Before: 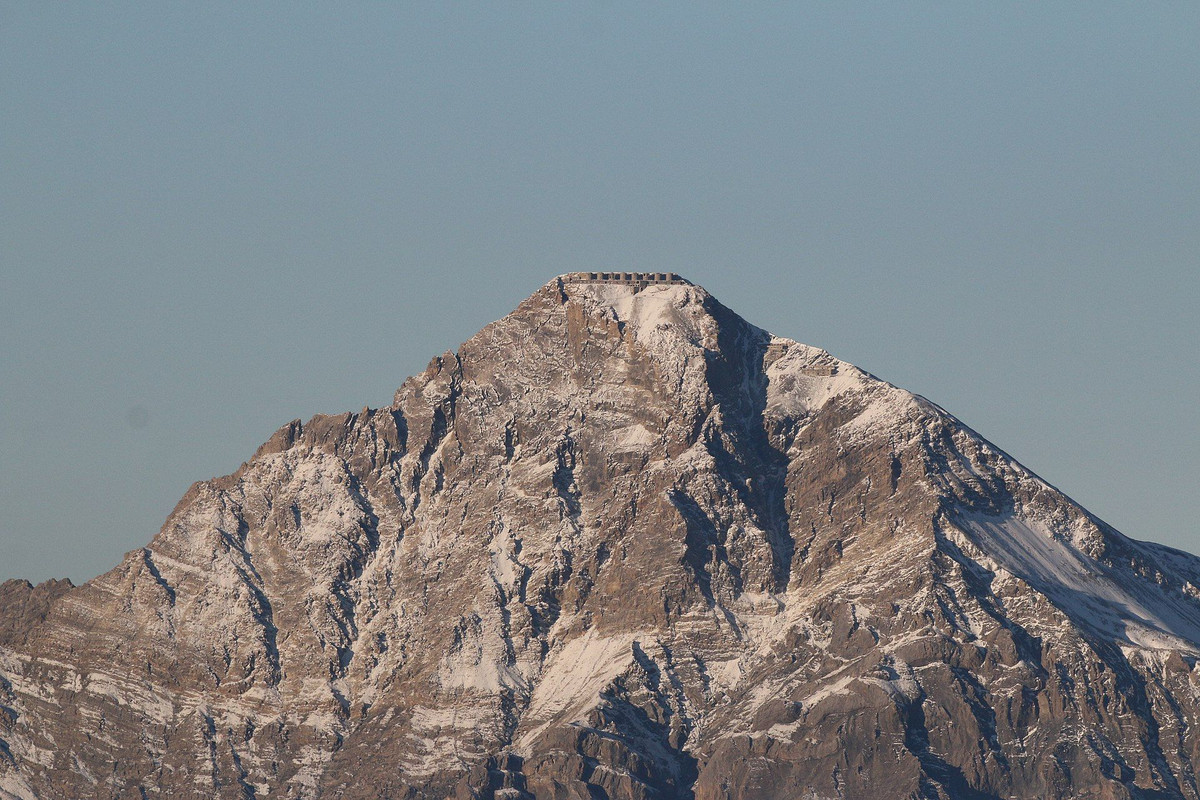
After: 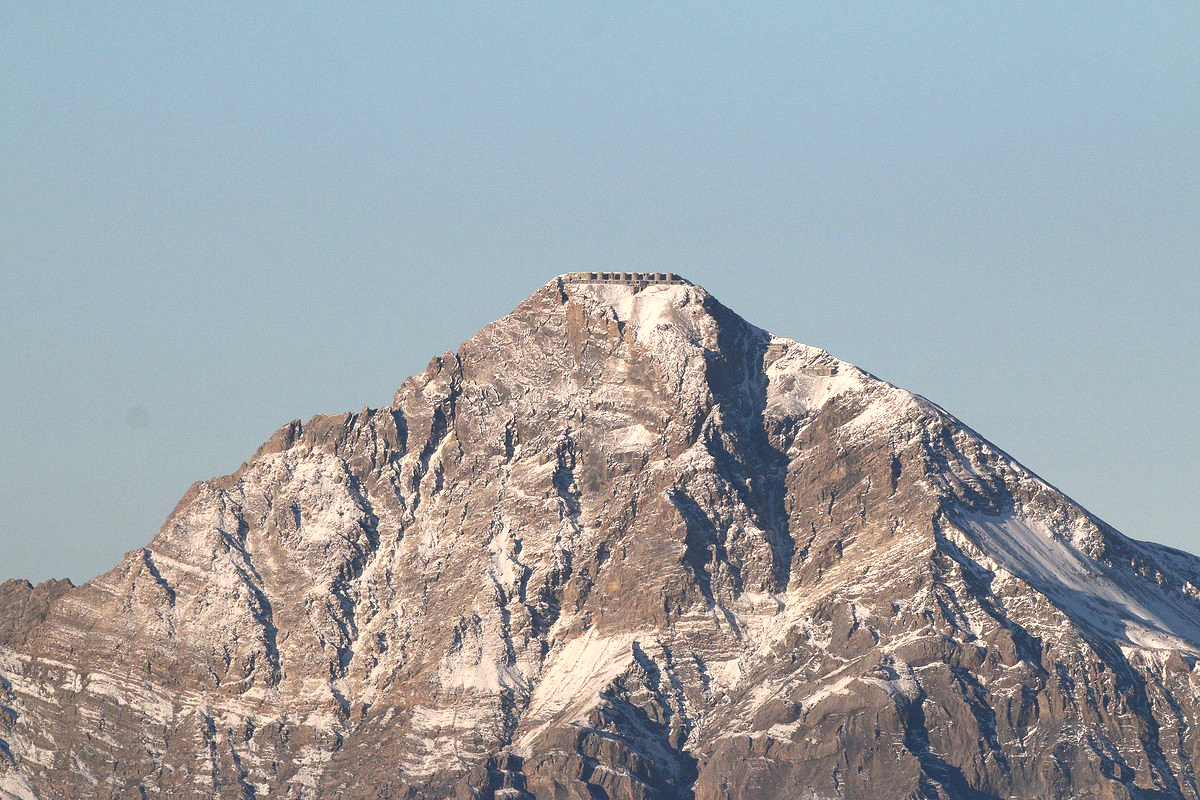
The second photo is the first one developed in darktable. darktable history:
exposure: exposure 0.718 EV, compensate exposure bias true, compensate highlight preservation false
